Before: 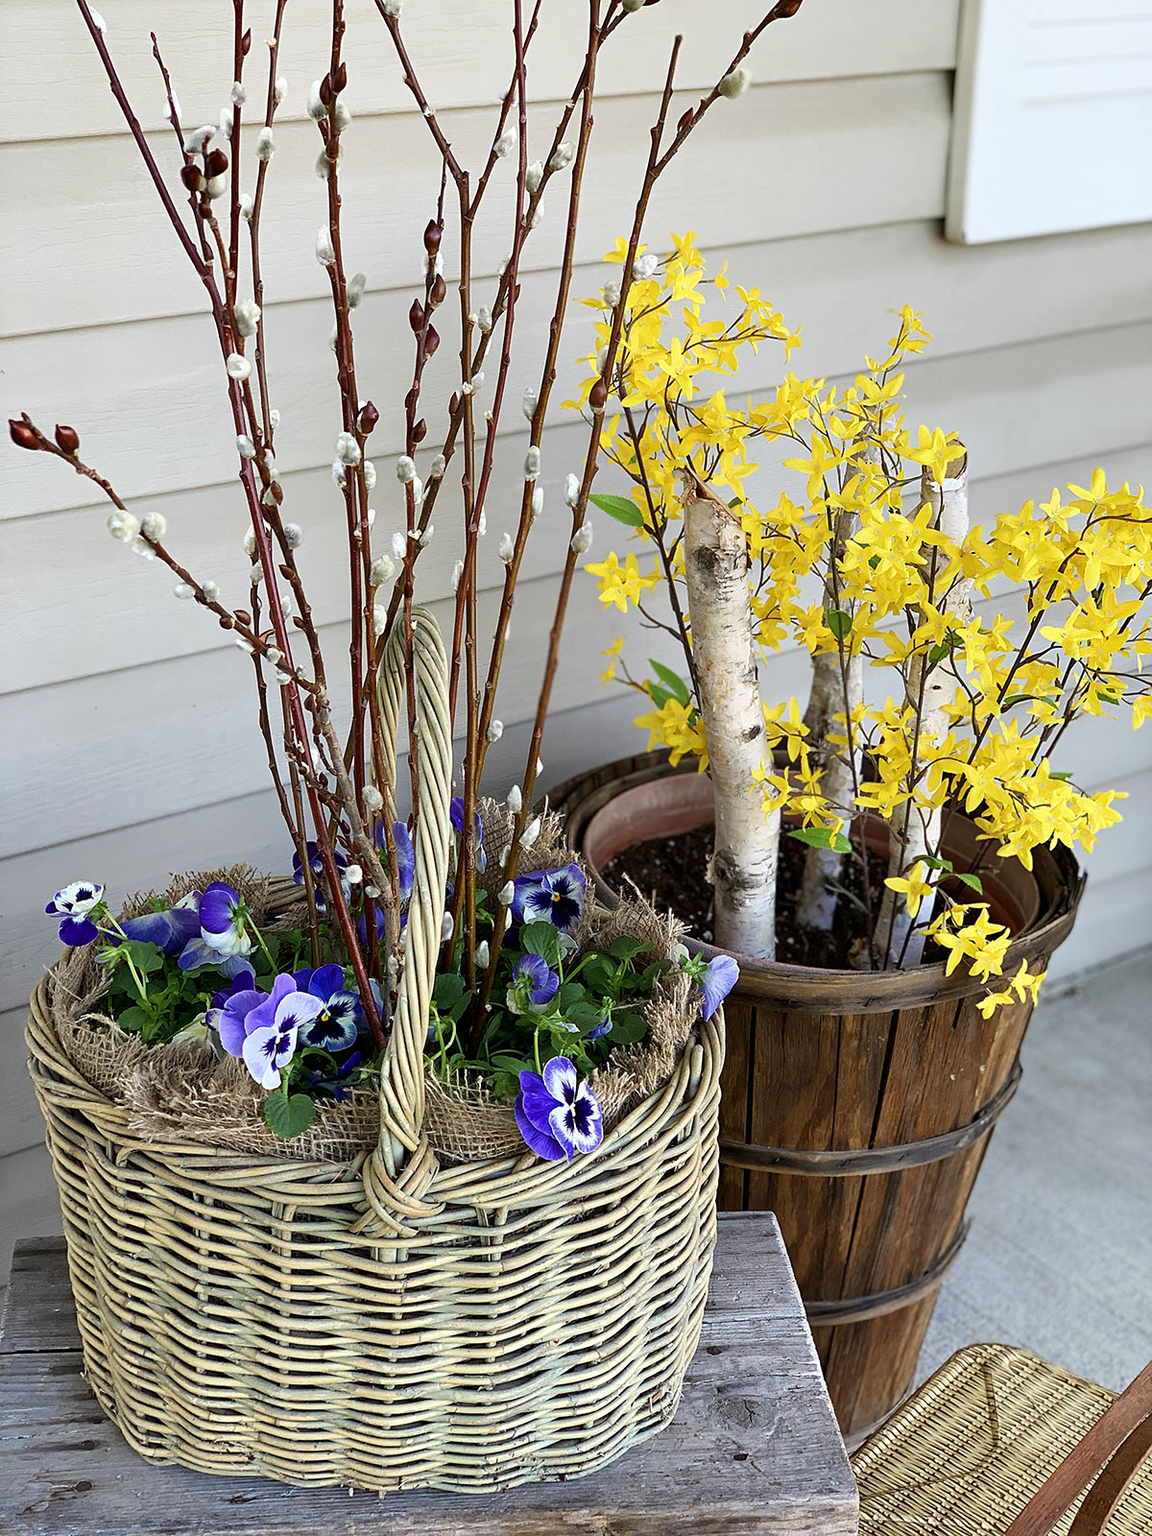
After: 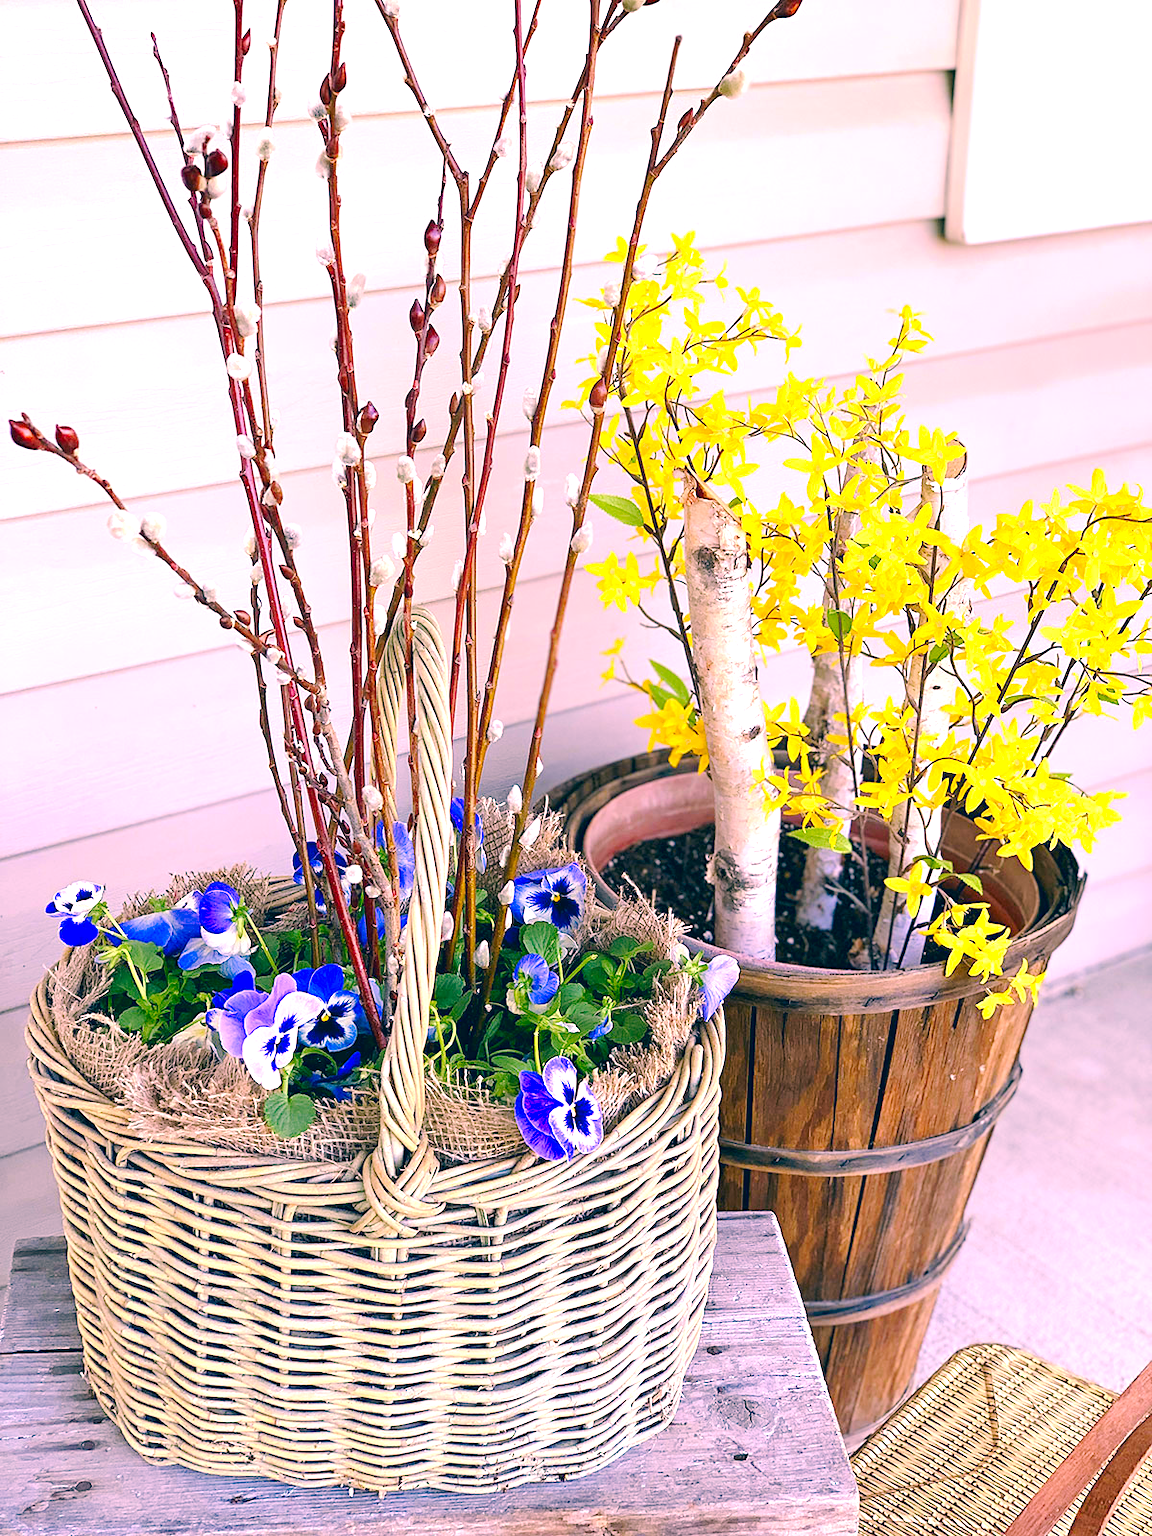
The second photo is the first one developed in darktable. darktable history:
color correction: highlights a* 17.42, highlights b* 0.299, shadows a* -14.77, shadows b* -14, saturation 1.55
base curve: curves: ch0 [(0, 0) (0.158, 0.273) (0.879, 0.895) (1, 1)], preserve colors none
exposure: black level correction 0, exposure 0.895 EV, compensate exposure bias true, compensate highlight preservation false
